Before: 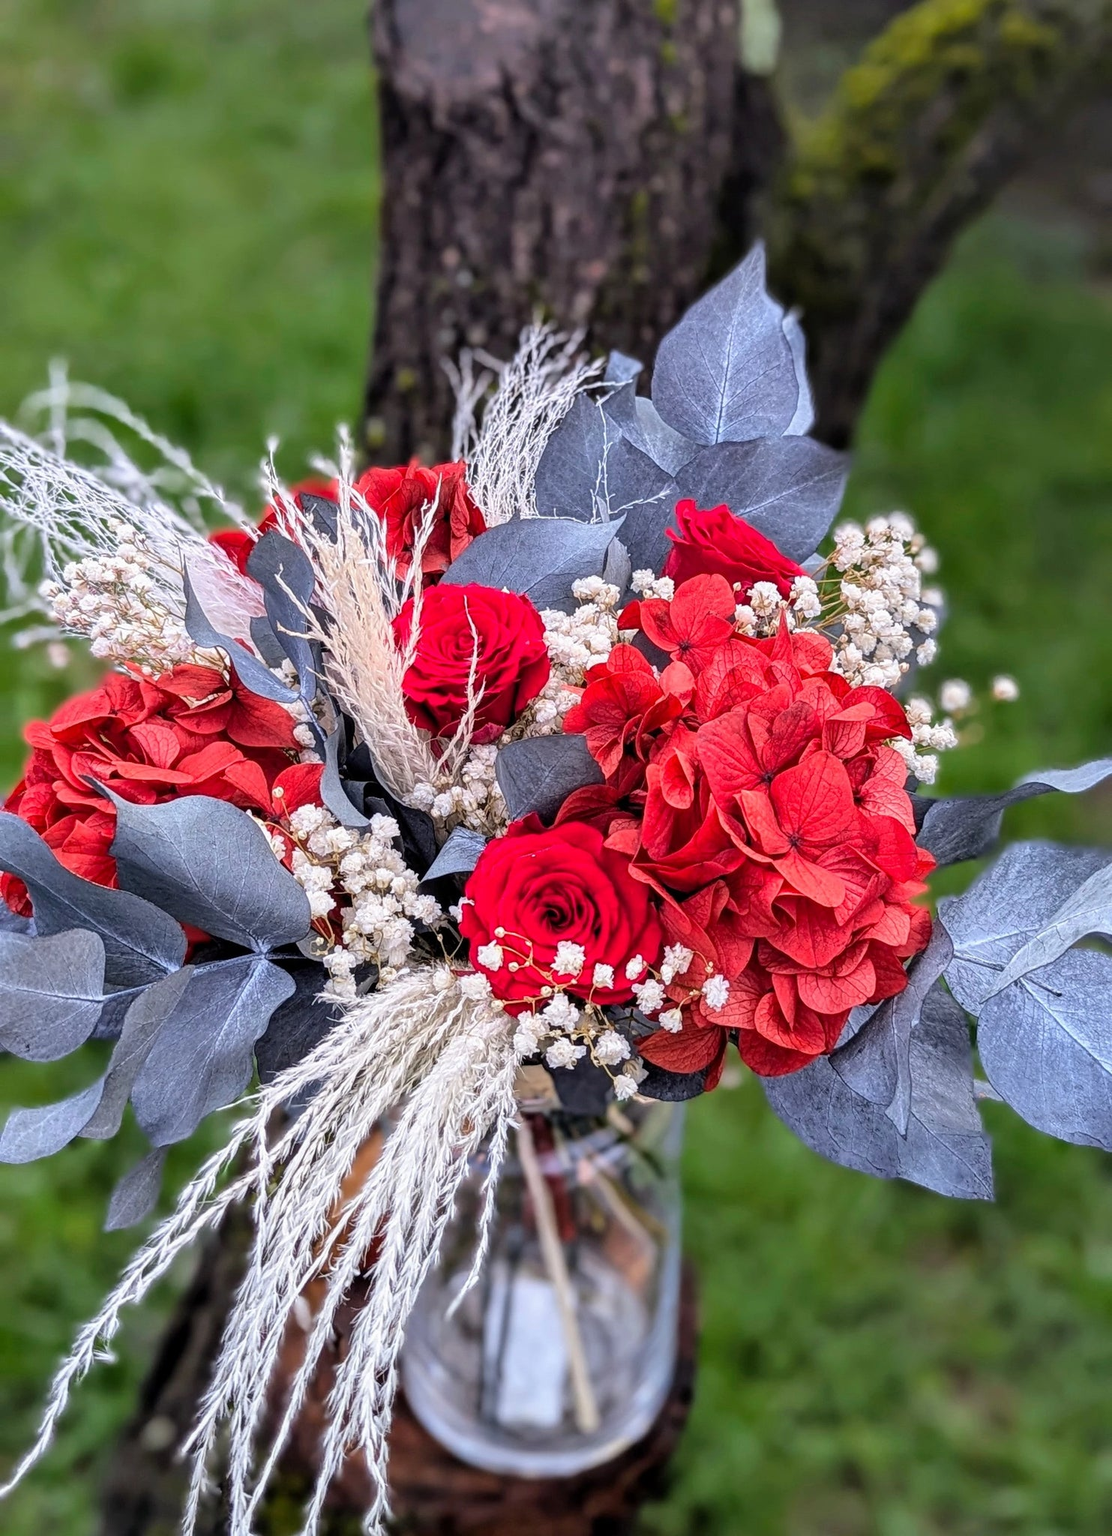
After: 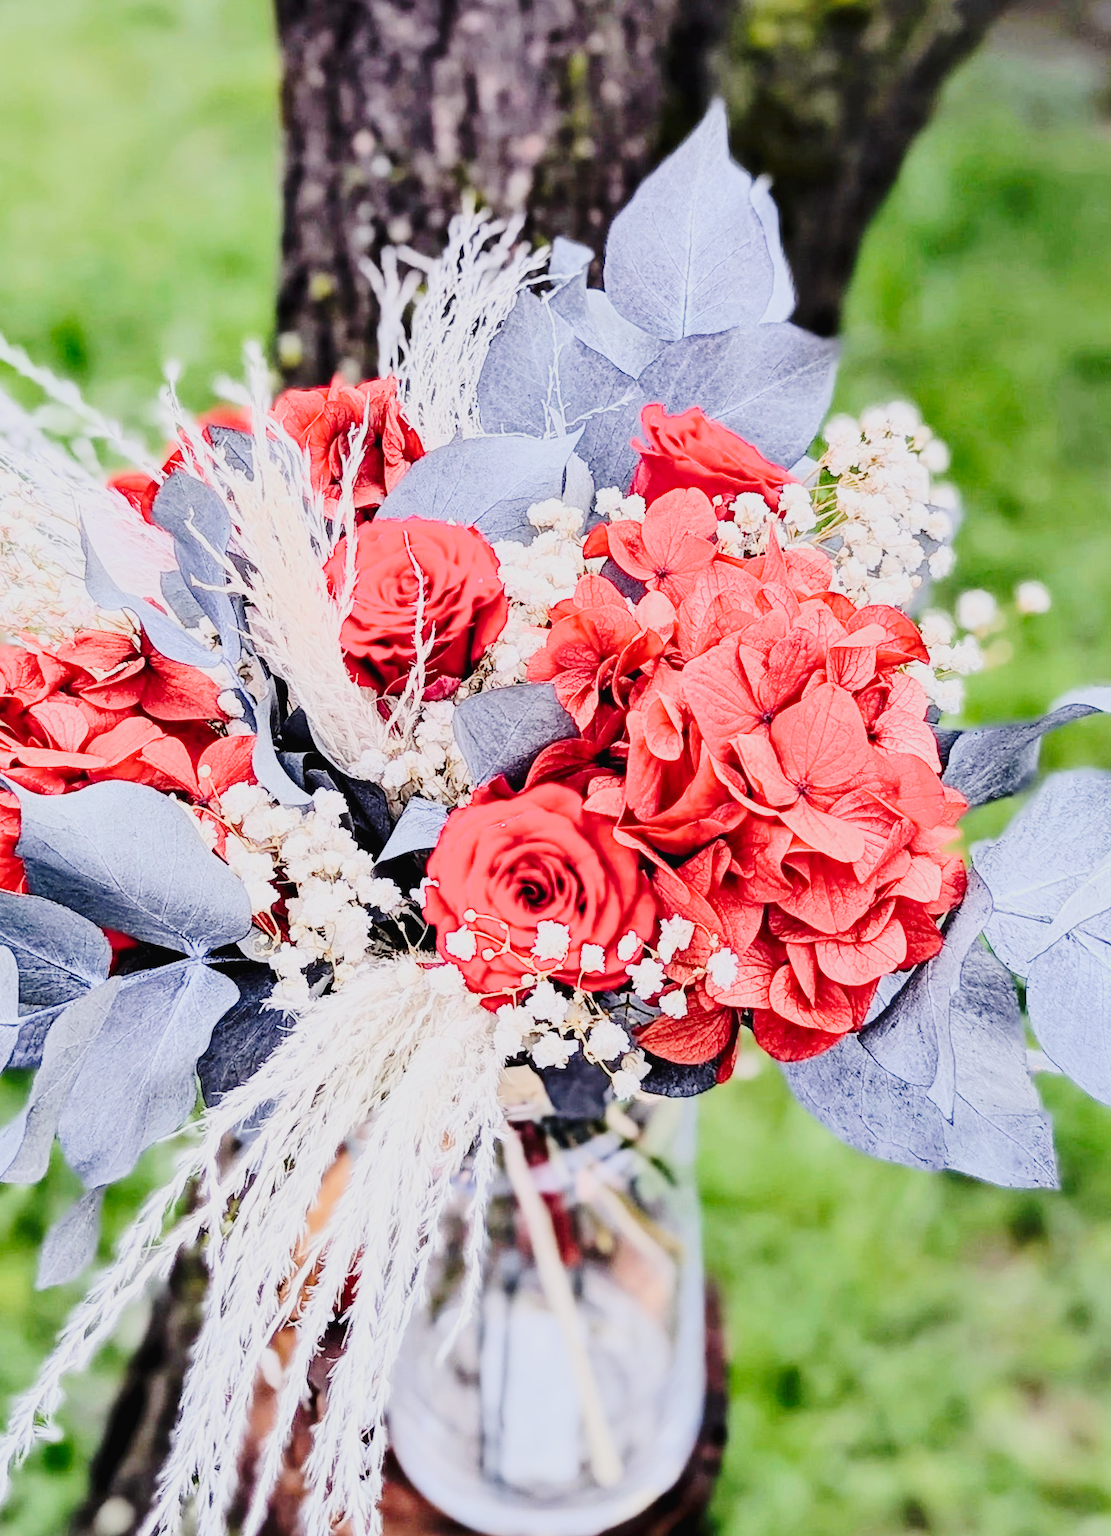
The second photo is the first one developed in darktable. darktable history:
contrast brightness saturation: contrast 0.277
exposure: black level correction 0.001, exposure 1.719 EV, compensate highlight preservation false
crop and rotate: angle 3.68°, left 5.747%, top 5.677%
tone curve: curves: ch0 [(0, 0.019) (0.204, 0.162) (0.491, 0.519) (0.748, 0.765) (1, 0.919)]; ch1 [(0, 0) (0.179, 0.173) (0.322, 0.32) (0.442, 0.447) (0.496, 0.504) (0.566, 0.585) (0.761, 0.803) (1, 1)]; ch2 [(0, 0) (0.434, 0.447) (0.483, 0.487) (0.555, 0.563) (0.697, 0.68) (1, 1)], preserve colors none
filmic rgb: black relative exposure -8.88 EV, white relative exposure 4.98 EV, target black luminance 0%, hardness 3.78, latitude 66.65%, contrast 0.816, highlights saturation mix 10.77%, shadows ↔ highlights balance 20.47%
